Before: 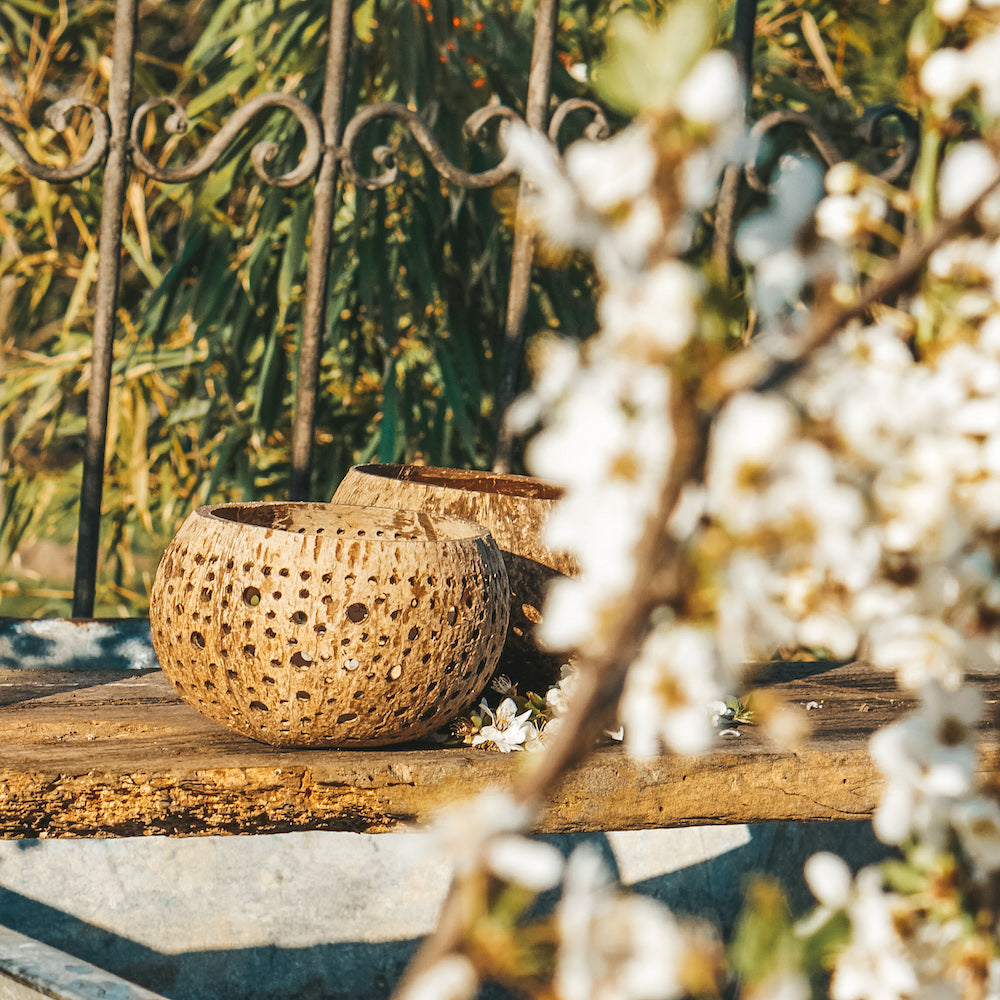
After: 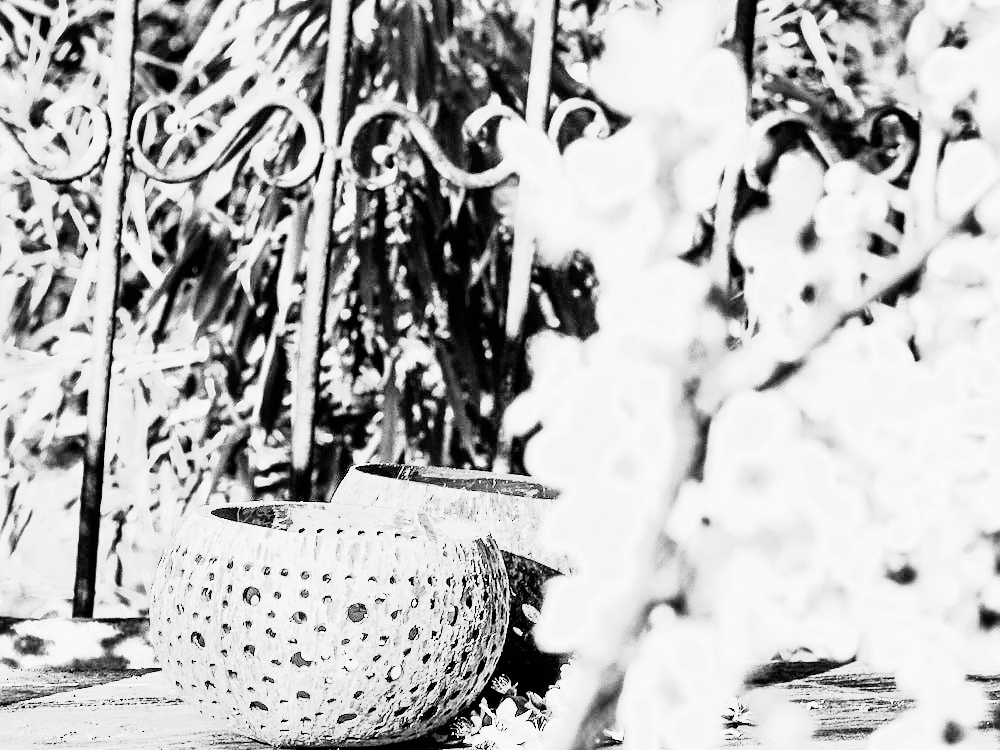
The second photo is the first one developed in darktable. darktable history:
white balance: red 1.004, blue 1.096
crop: bottom 24.967%
filmic rgb: black relative exposure -5.42 EV, white relative exposure 2.85 EV, dynamic range scaling -37.73%, hardness 4, contrast 1.605, highlights saturation mix -0.93%
tone equalizer: on, module defaults
rgb curve: curves: ch0 [(0, 0) (0.21, 0.15) (0.24, 0.21) (0.5, 0.75) (0.75, 0.96) (0.89, 0.99) (1, 1)]; ch1 [(0, 0.02) (0.21, 0.13) (0.25, 0.2) (0.5, 0.67) (0.75, 0.9) (0.89, 0.97) (1, 1)]; ch2 [(0, 0.02) (0.21, 0.13) (0.25, 0.2) (0.5, 0.67) (0.75, 0.9) (0.89, 0.97) (1, 1)], compensate middle gray true
exposure: black level correction 0, exposure 0.7 EV, compensate exposure bias true, compensate highlight preservation false
monochrome: a 1.94, b -0.638
